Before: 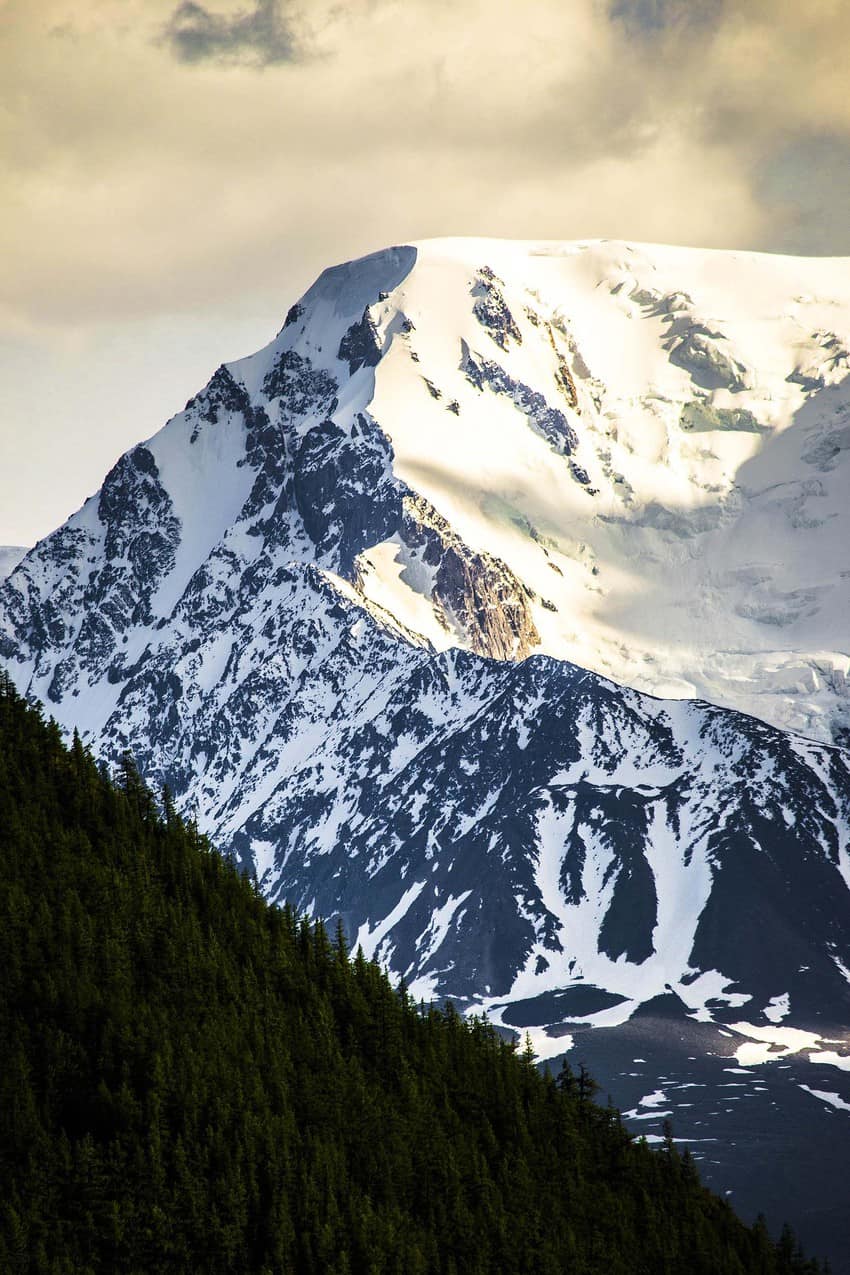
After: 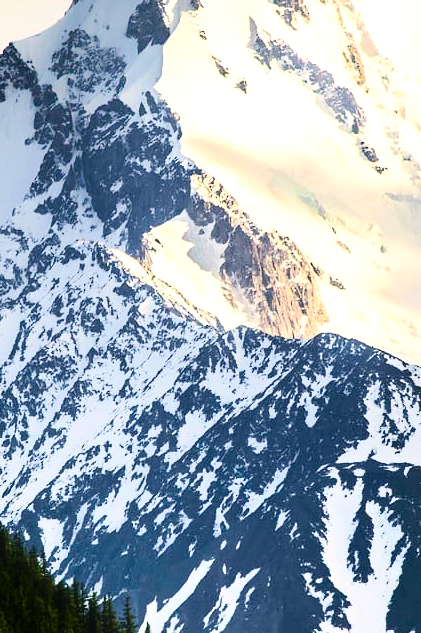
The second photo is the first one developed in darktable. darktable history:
color balance rgb: shadows lift › chroma 2.045%, shadows lift › hue 247.67°, highlights gain › chroma 2.04%, highlights gain › hue 63.09°, perceptual saturation grading › global saturation -12.025%, perceptual brilliance grading › global brilliance 9.385%, perceptual brilliance grading › shadows 15.319%
tone curve: curves: ch0 [(0, 0) (0.004, 0.001) (0.133, 0.112) (0.325, 0.362) (0.832, 0.893) (1, 1)], color space Lab, independent channels, preserve colors none
crop: left 24.962%, top 25.33%, right 25.402%, bottom 25.006%
contrast equalizer: y [[0.6 ×6], [0.55 ×6], [0 ×6], [0 ×6], [0 ×6]], mix -0.992
